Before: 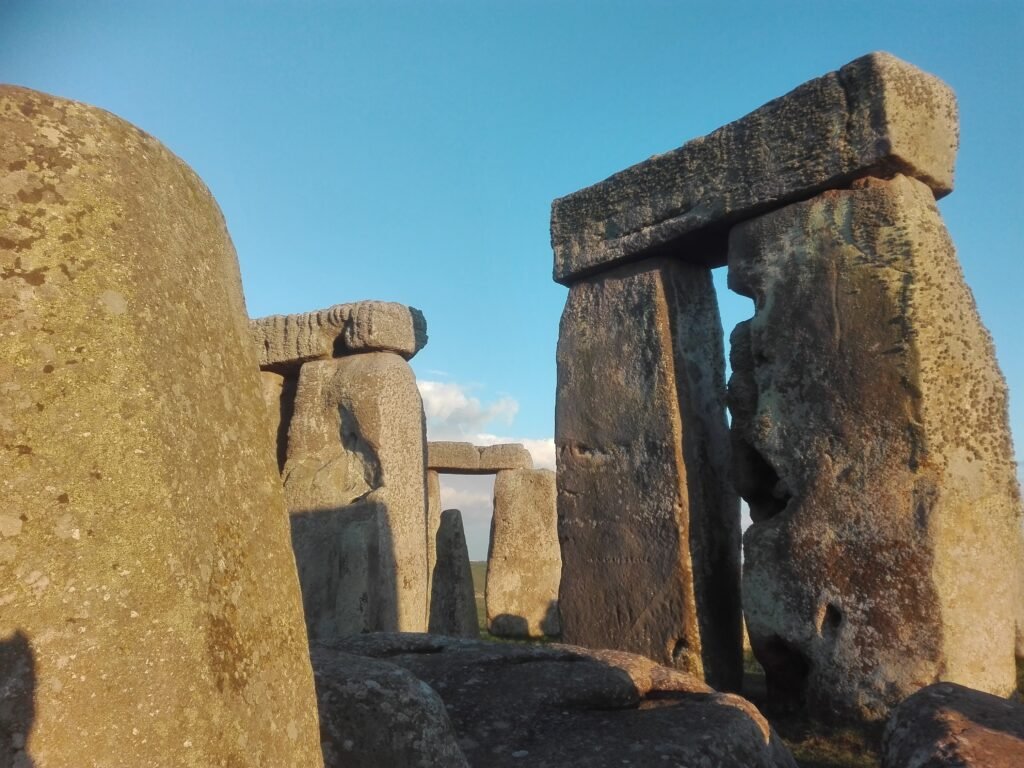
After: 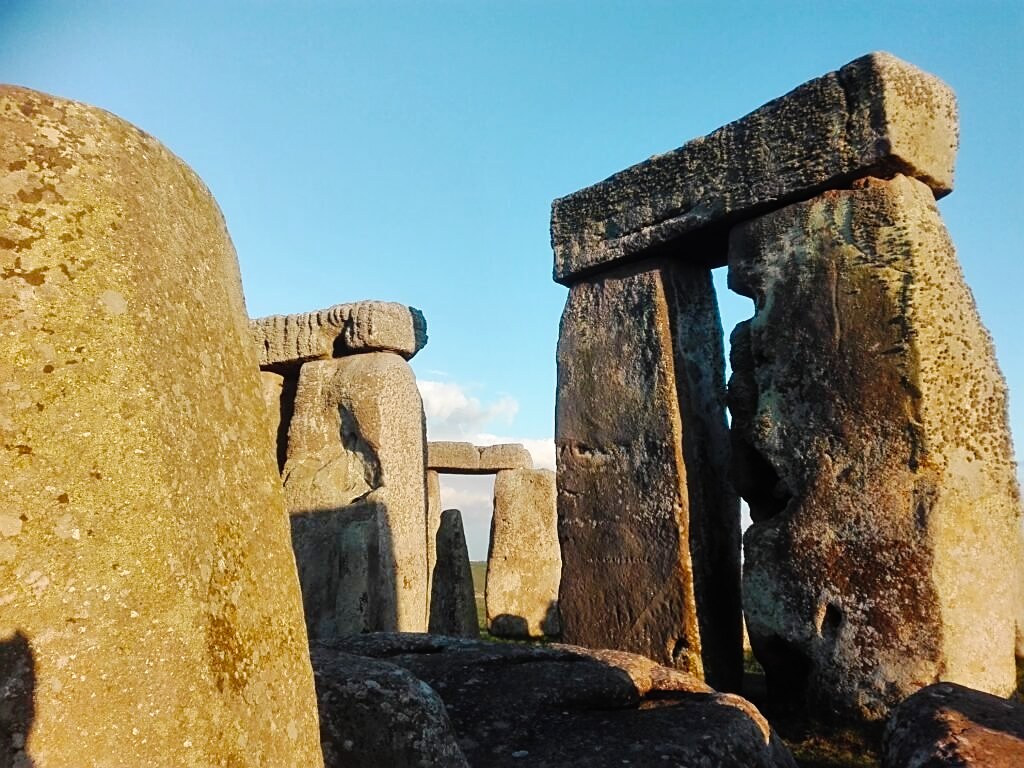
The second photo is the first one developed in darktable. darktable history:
contrast equalizer: y [[0.5 ×6], [0.5 ×6], [0.5, 0.5, 0.501, 0.545, 0.707, 0.863], [0 ×6], [0 ×6]]
sharpen: on, module defaults
tone curve: curves: ch0 [(0, 0) (0.003, 0.003) (0.011, 0.005) (0.025, 0.008) (0.044, 0.012) (0.069, 0.02) (0.1, 0.031) (0.136, 0.047) (0.177, 0.088) (0.224, 0.141) (0.277, 0.222) (0.335, 0.32) (0.399, 0.422) (0.468, 0.523) (0.543, 0.623) (0.623, 0.716) (0.709, 0.796) (0.801, 0.88) (0.898, 0.958) (1, 1)], preserve colors none
